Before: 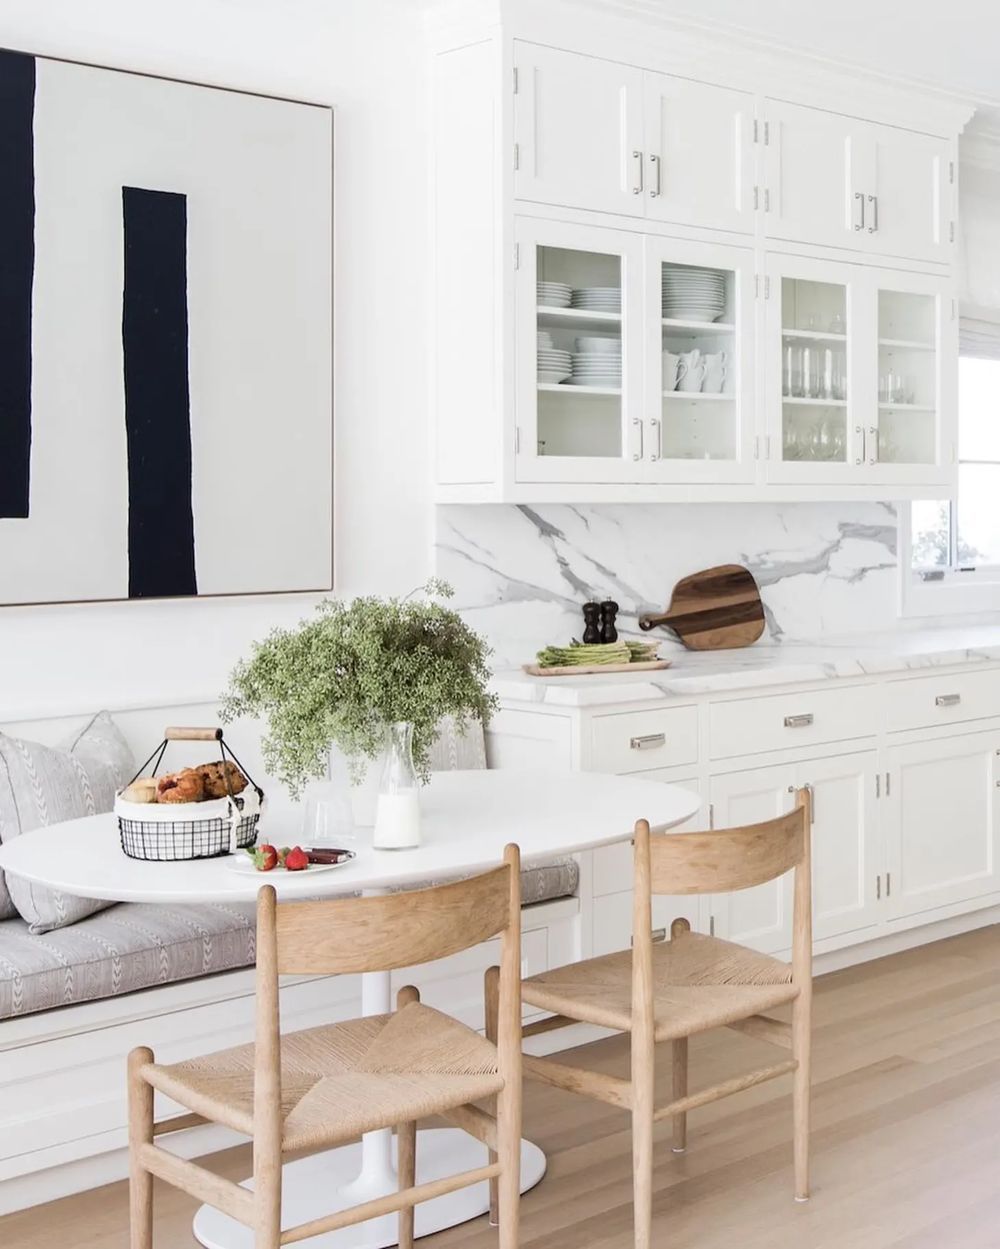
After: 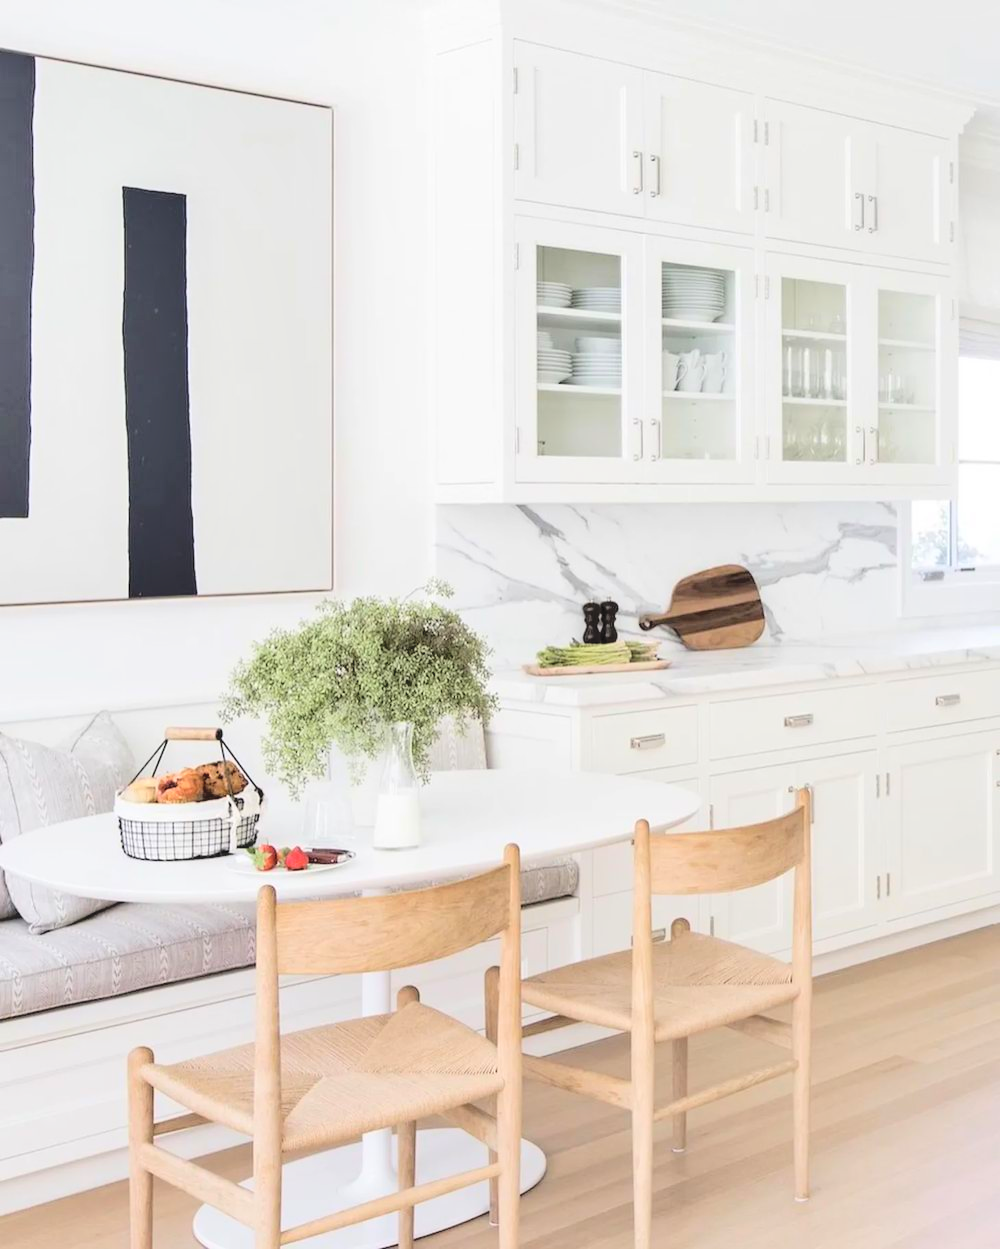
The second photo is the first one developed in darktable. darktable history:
contrast brightness saturation: brightness 0.983
exposure: compensate highlight preservation false
shadows and highlights: shadows 52.64, soften with gaussian
